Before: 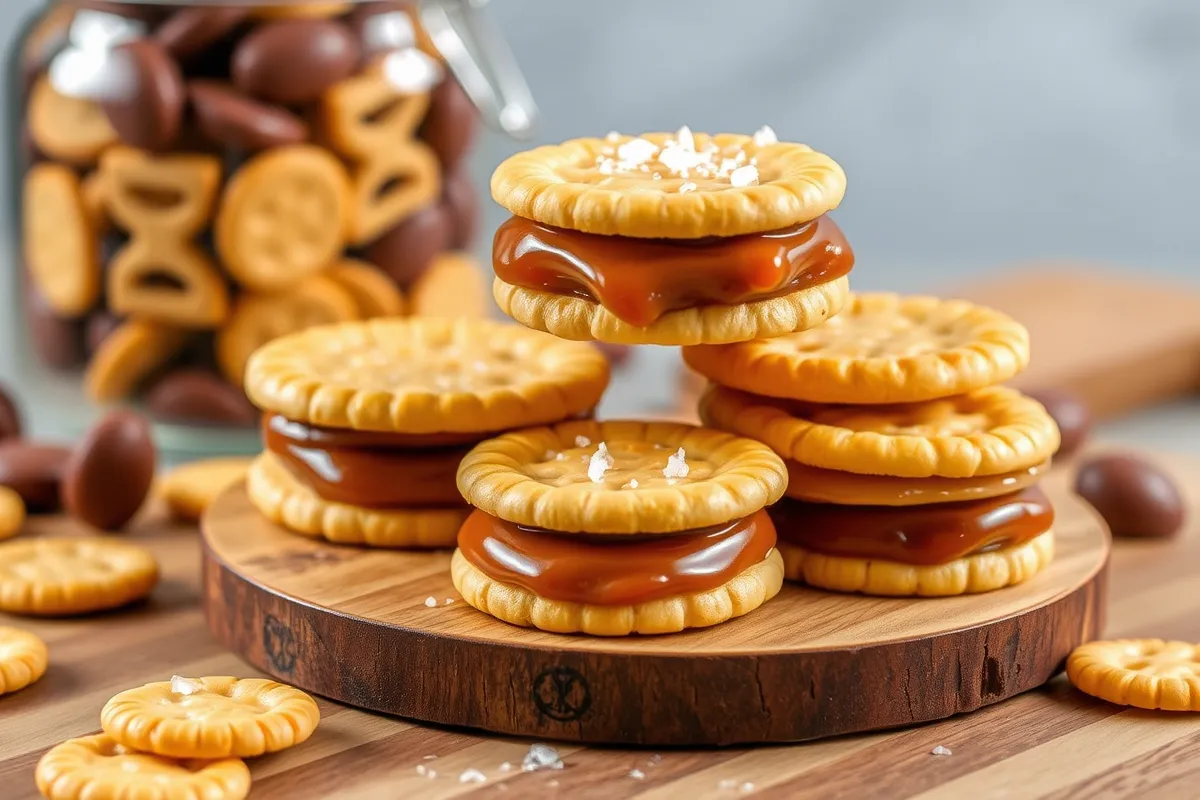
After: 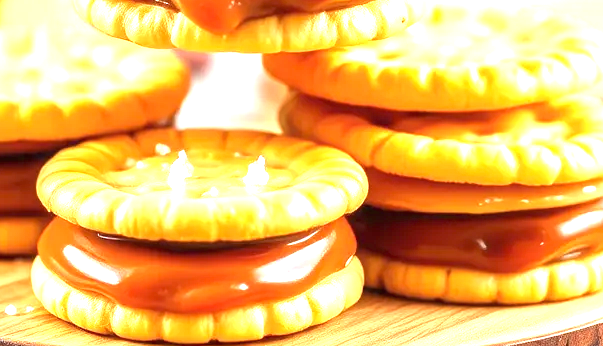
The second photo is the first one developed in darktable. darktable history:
crop: left 35.03%, top 36.625%, right 14.663%, bottom 20.057%
exposure: black level correction 0, exposure 1.741 EV, compensate exposure bias true, compensate highlight preservation false
